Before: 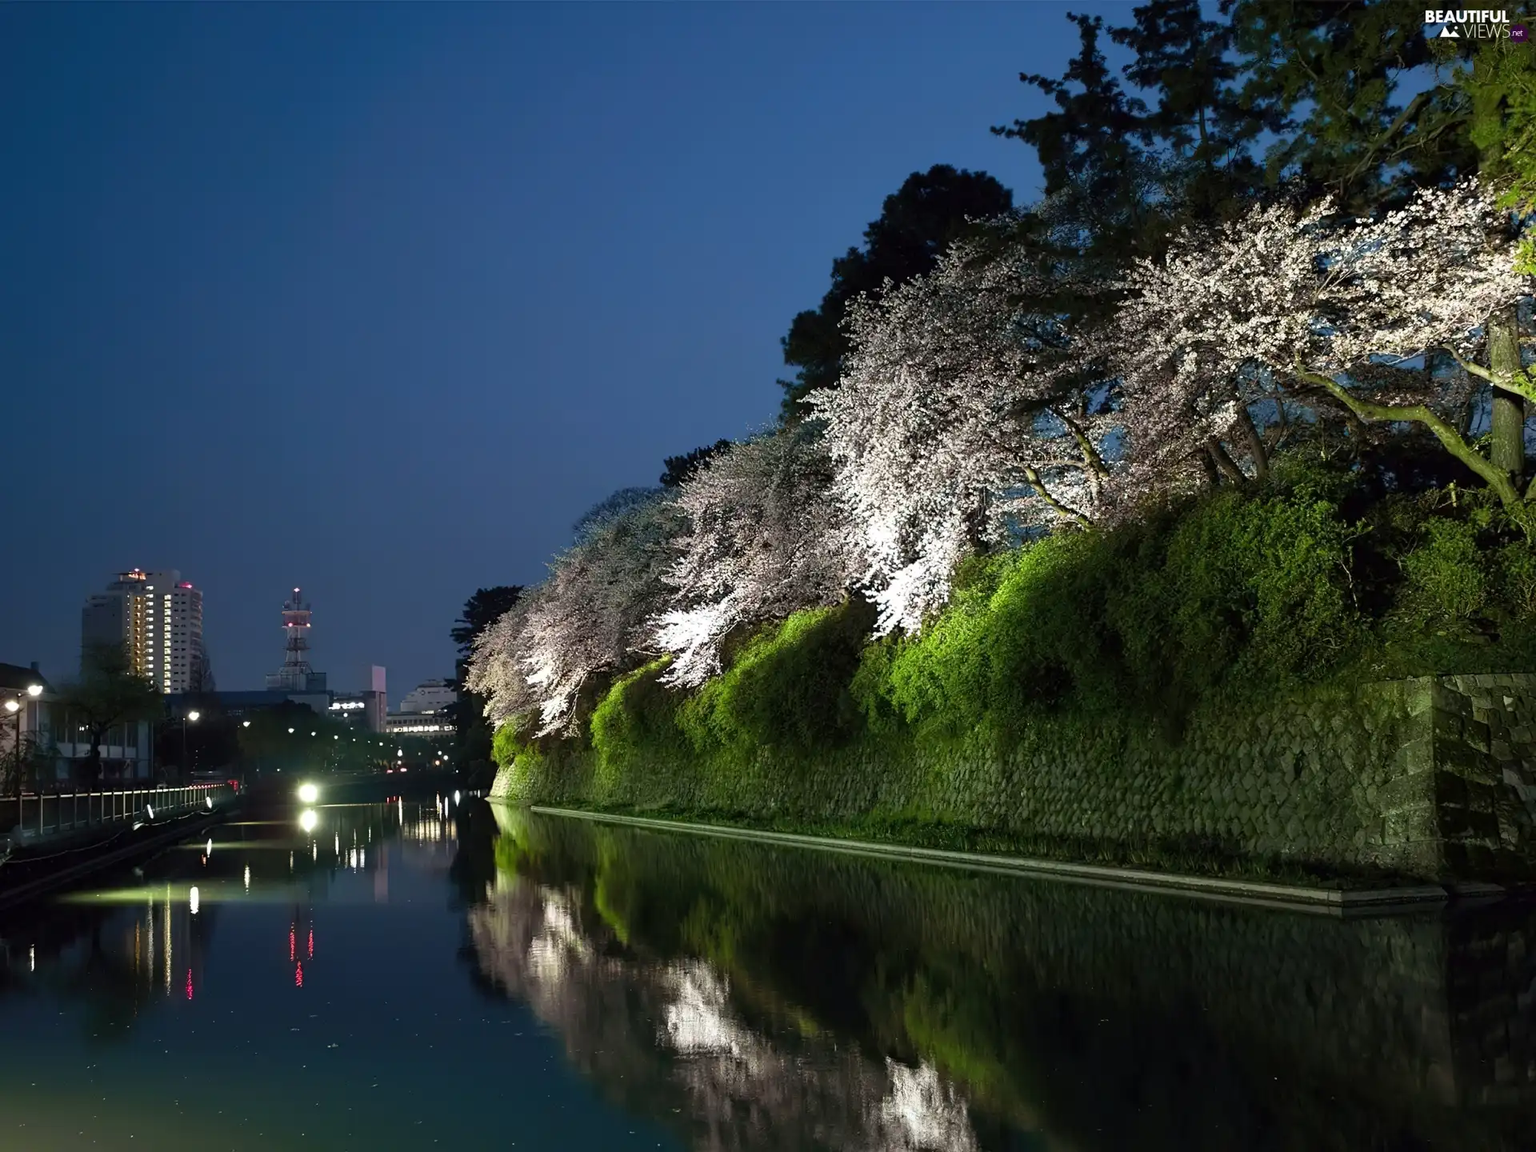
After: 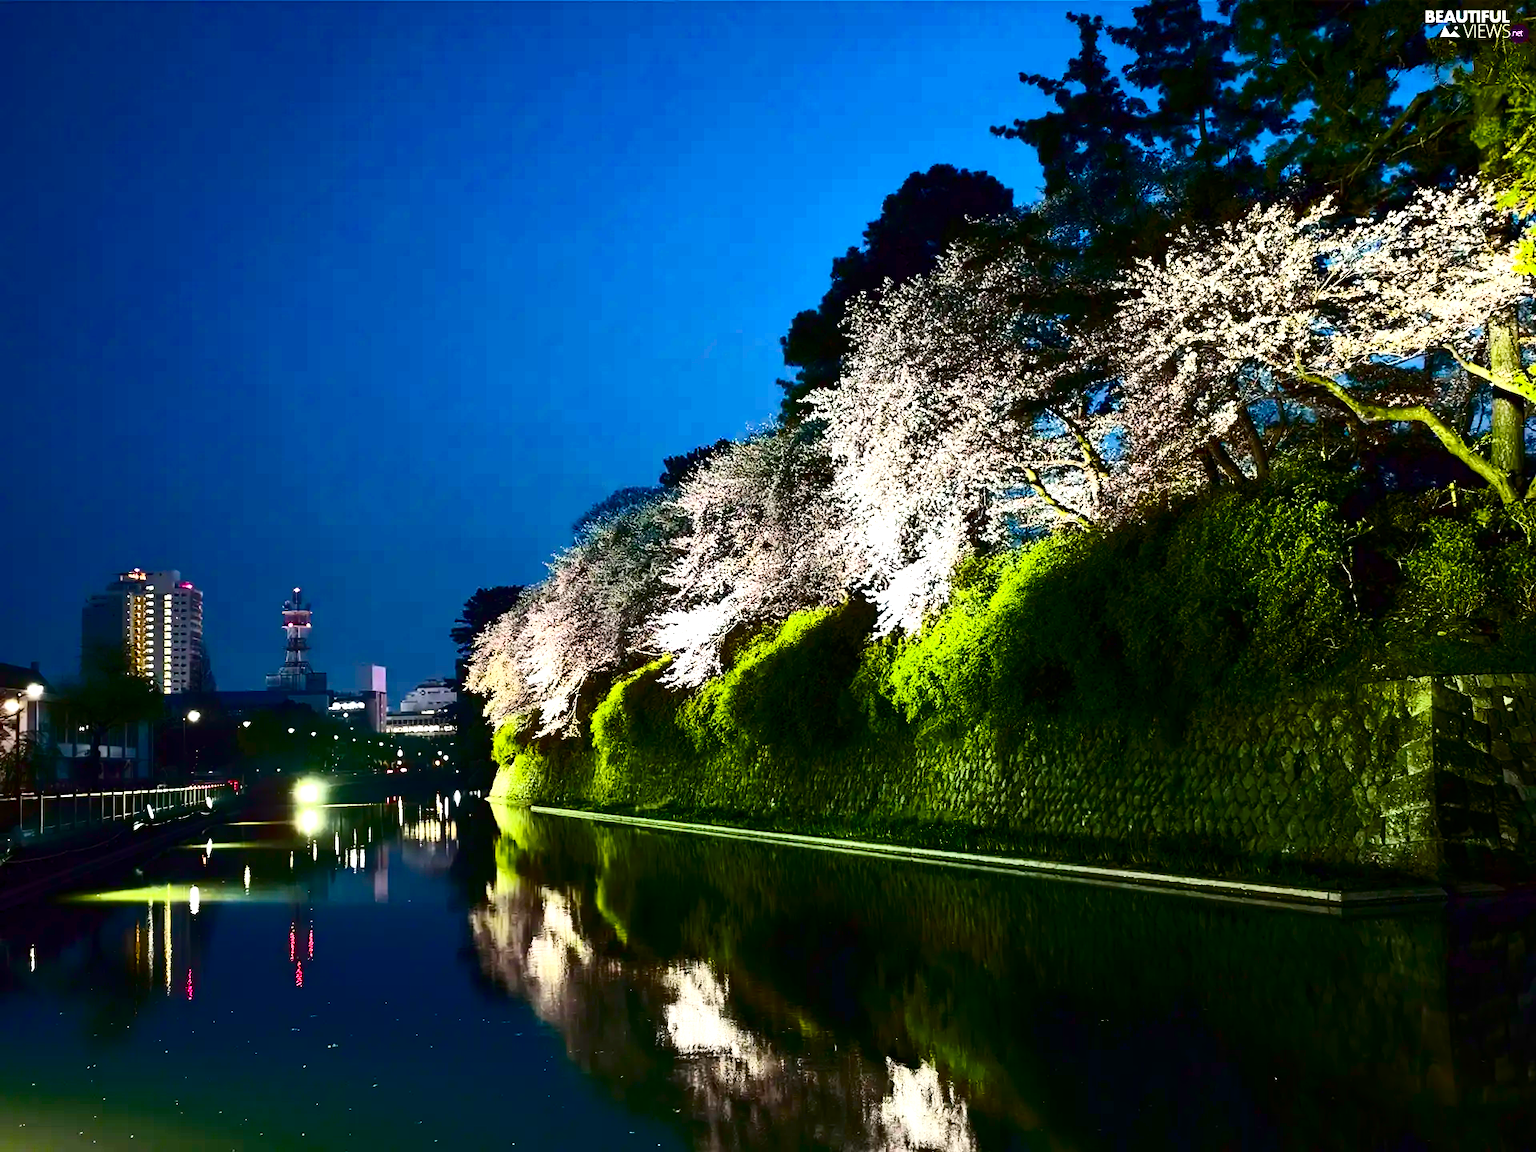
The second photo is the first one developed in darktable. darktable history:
exposure: exposure 1 EV, compensate highlight preservation false
contrast brightness saturation: contrast 0.494, saturation -0.089
color balance rgb: linear chroma grading › global chroma 41.986%, perceptual saturation grading › global saturation 34.772%, perceptual saturation grading › highlights -29.973%, perceptual saturation grading › shadows 35.788%
